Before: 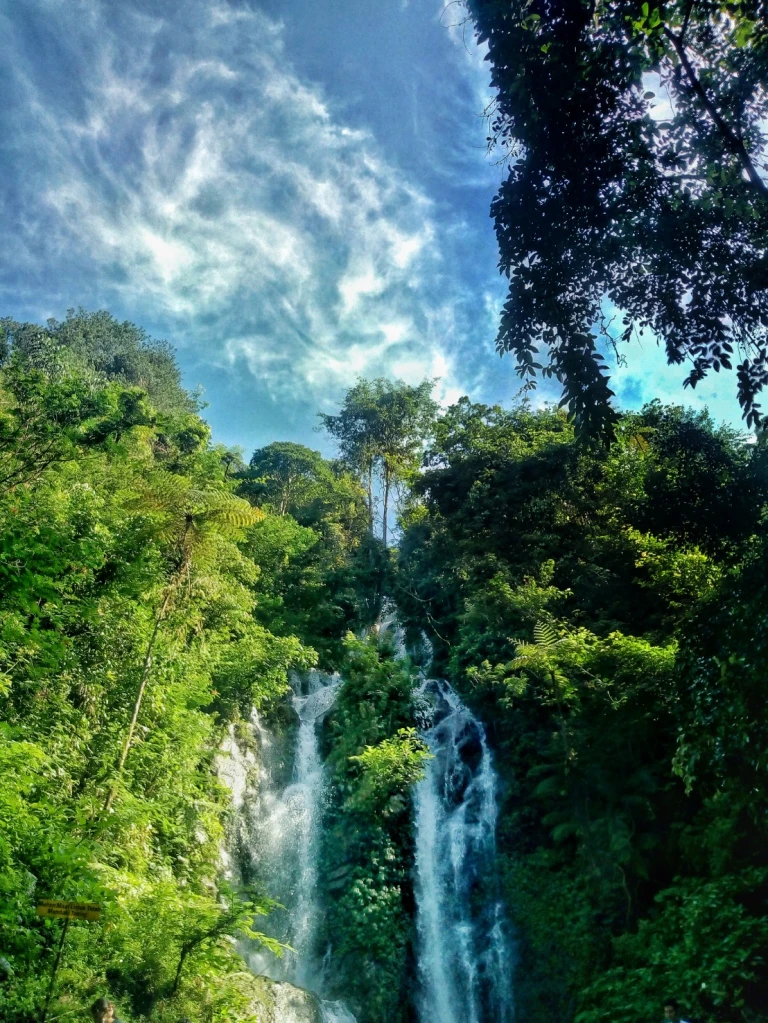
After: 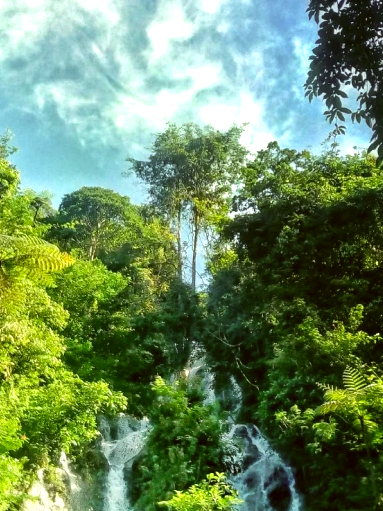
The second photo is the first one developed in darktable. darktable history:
color correction: highlights a* -1.43, highlights b* 10.12, shadows a* 0.395, shadows b* 19.35
exposure: exposure 0.6 EV, compensate highlight preservation false
crop: left 25%, top 25%, right 25%, bottom 25%
